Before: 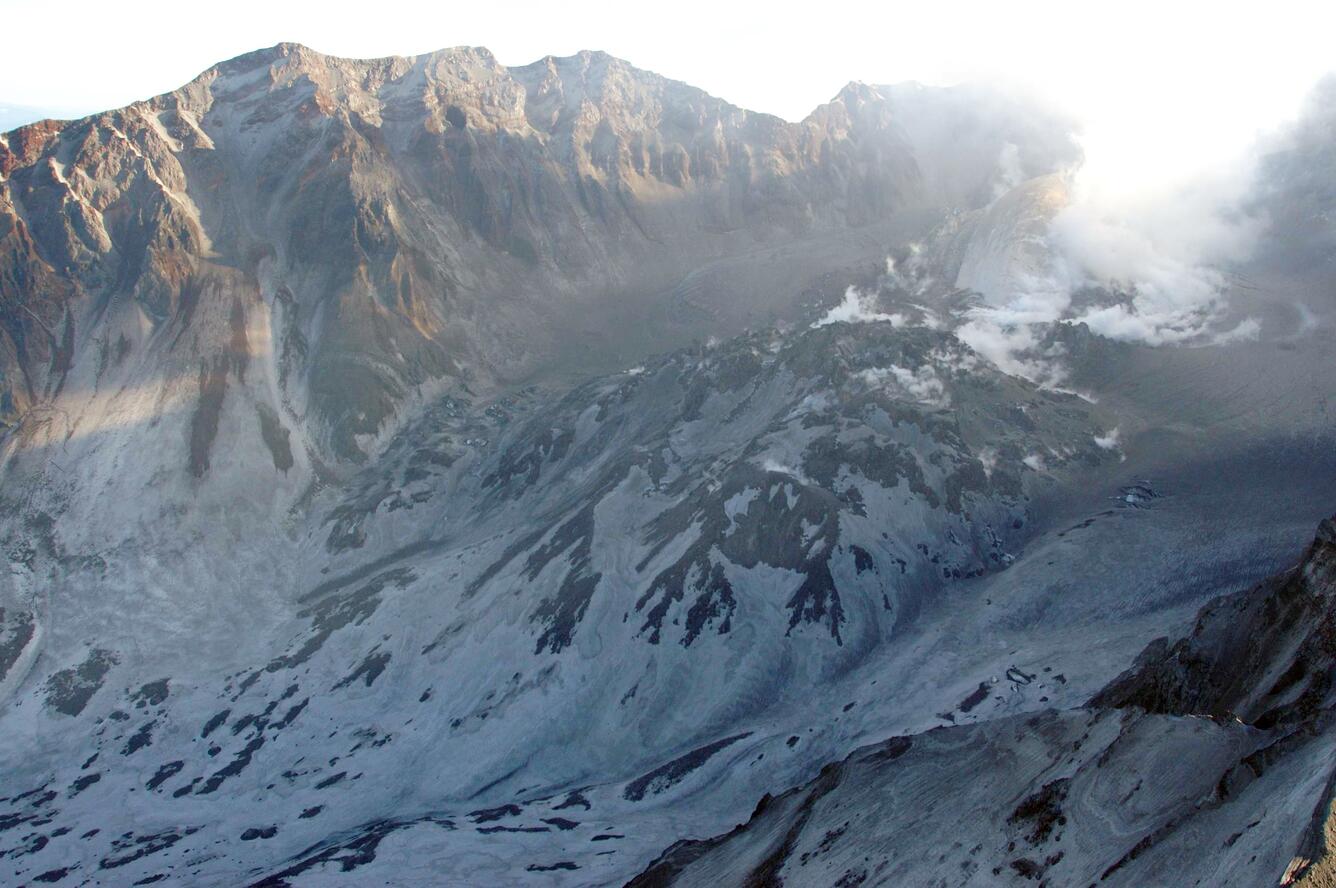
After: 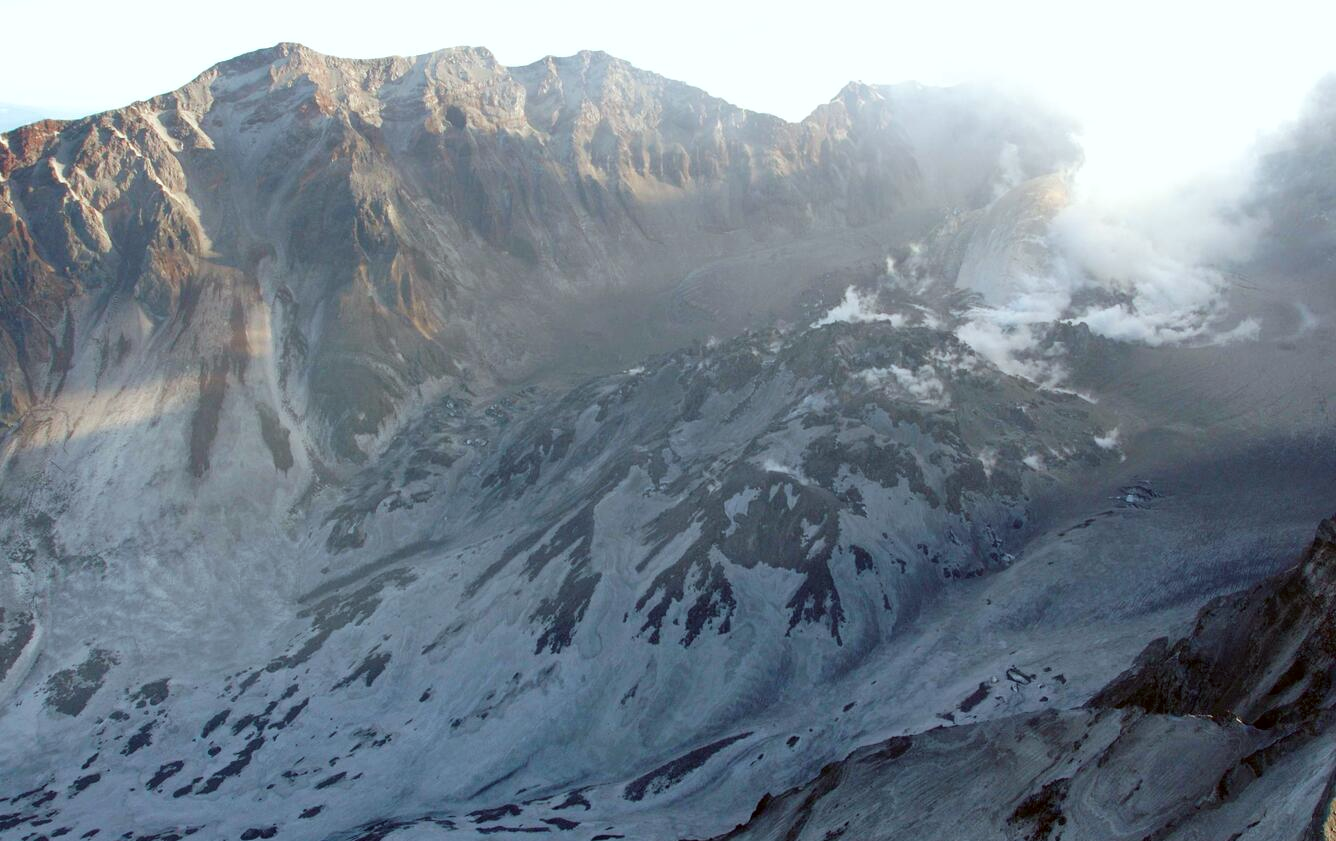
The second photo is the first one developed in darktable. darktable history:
crop and rotate: top 0.005%, bottom 5.244%
color correction: highlights a* -2.92, highlights b* -1.98, shadows a* 1.99, shadows b* 3.05
